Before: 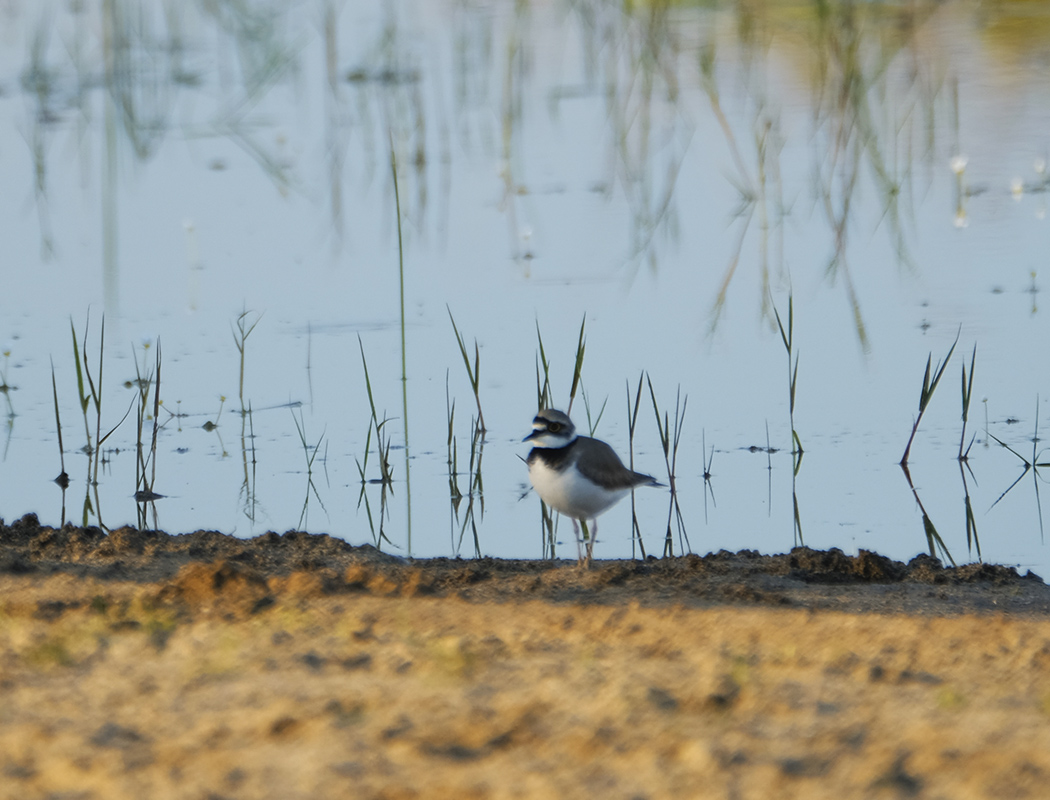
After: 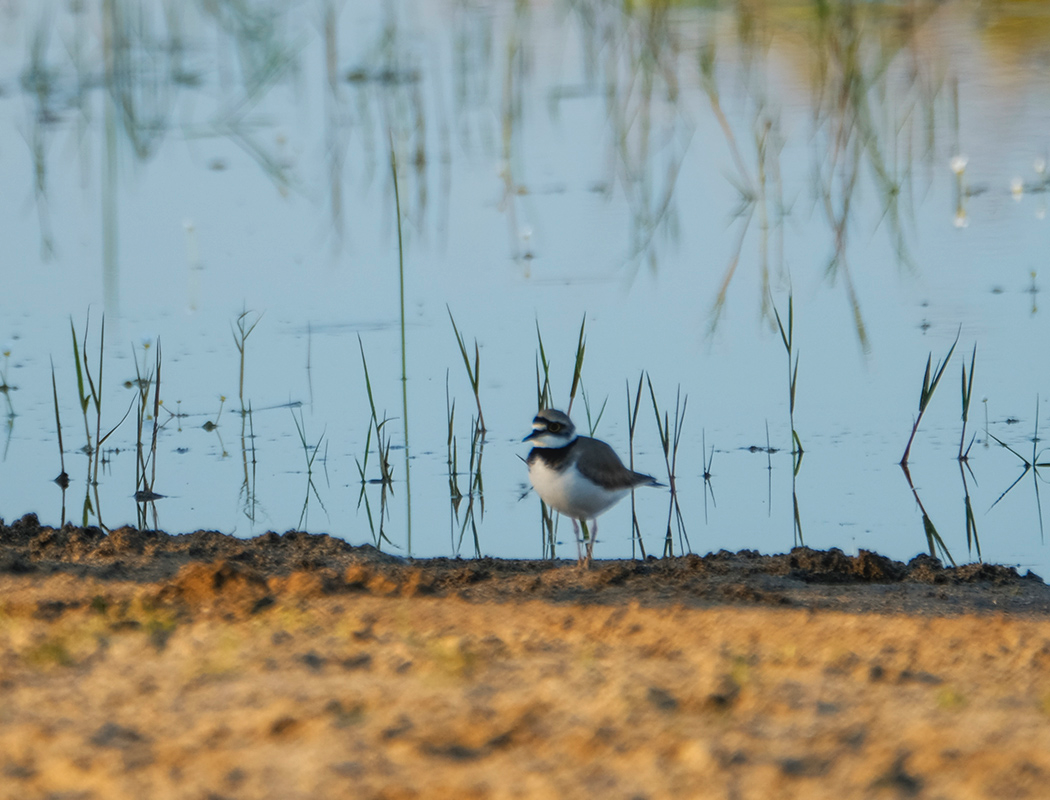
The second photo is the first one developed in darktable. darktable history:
base curve: curves: ch0 [(0, 0) (0.303, 0.277) (1, 1)], preserve colors none
local contrast: detail 110%
